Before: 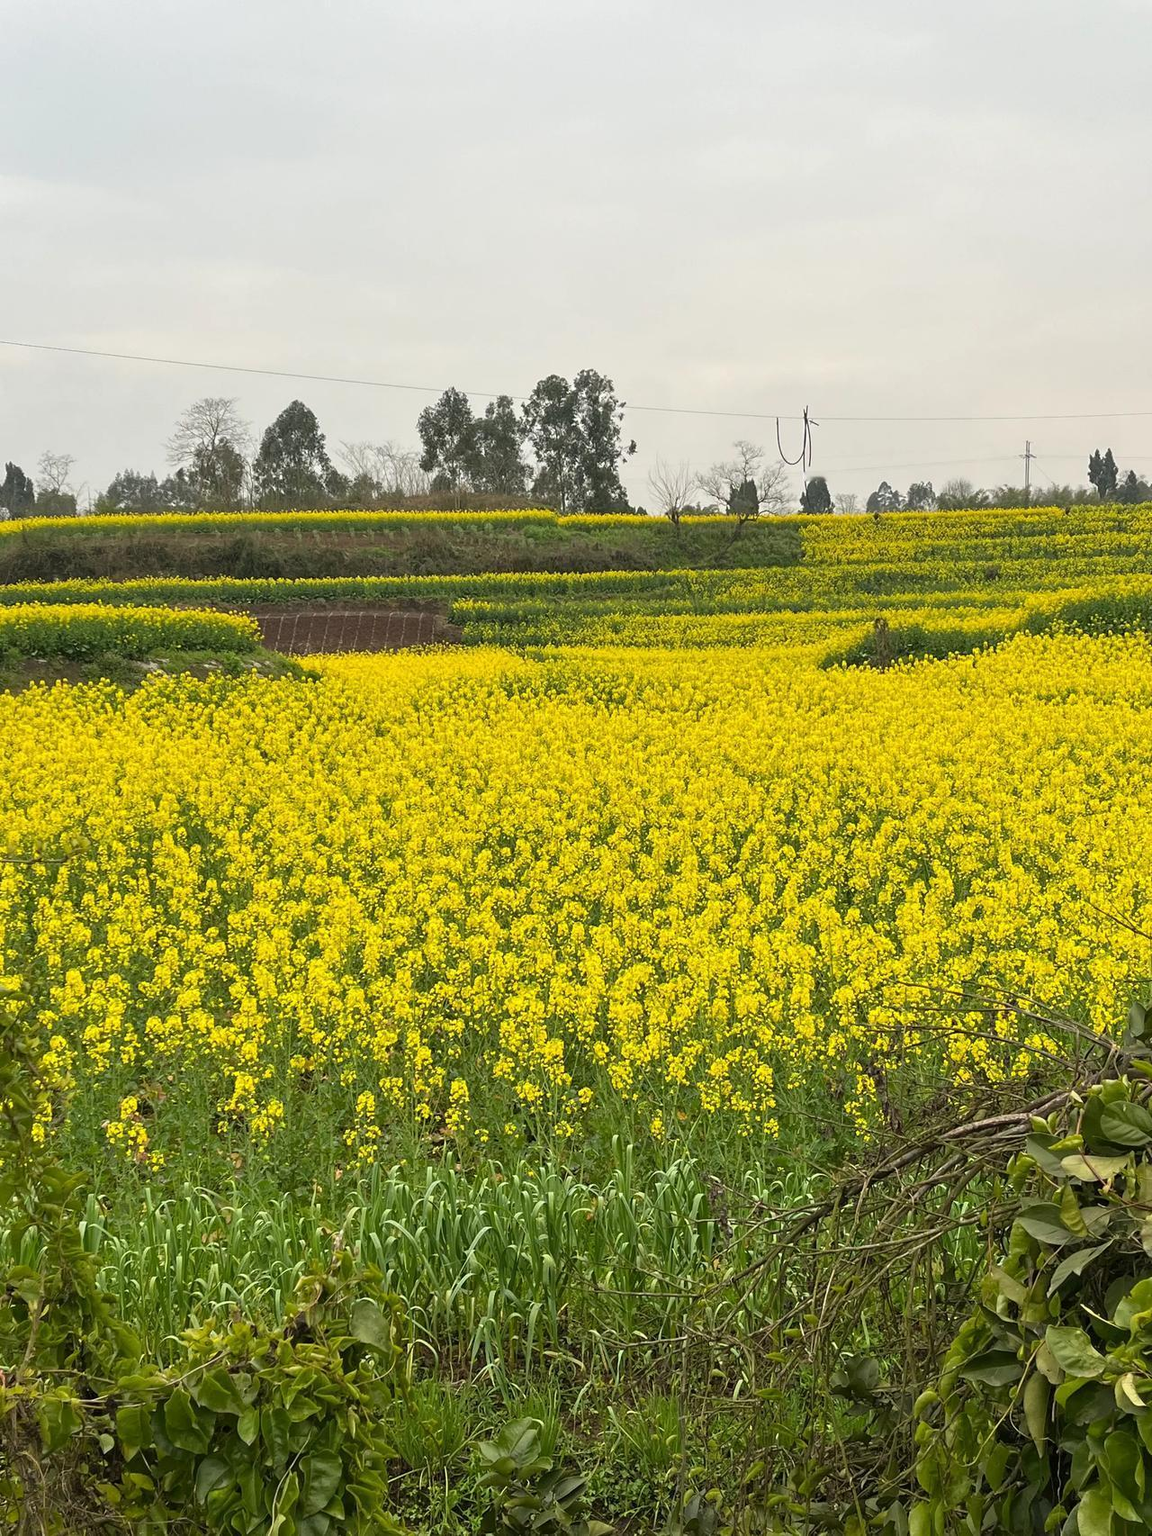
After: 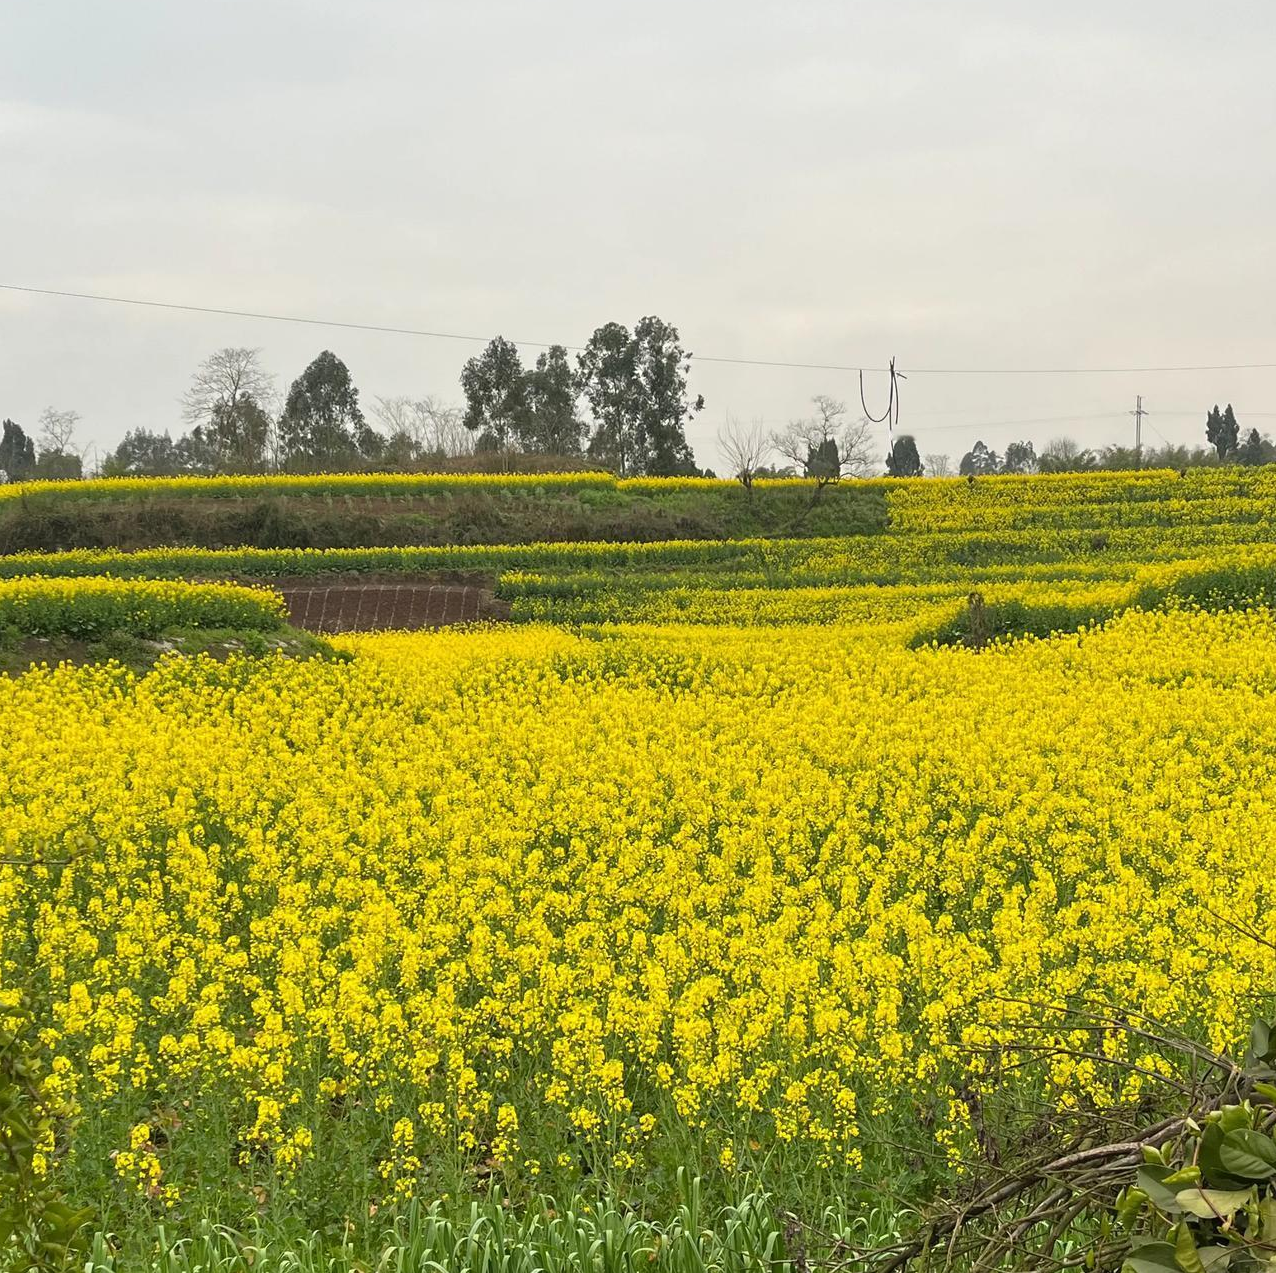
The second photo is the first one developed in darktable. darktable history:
crop: left 0.286%, top 5.567%, bottom 19.788%
tone equalizer: on, module defaults
